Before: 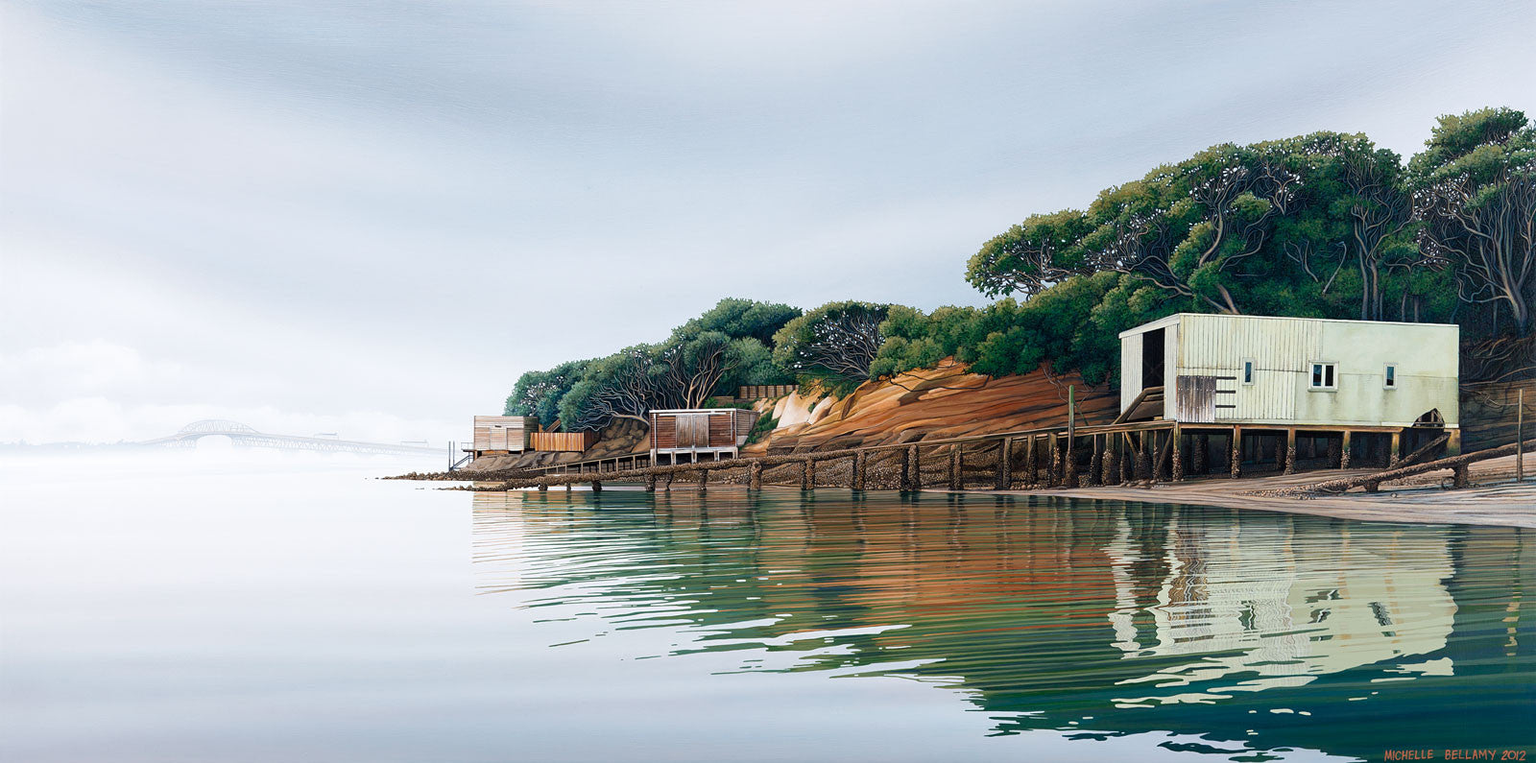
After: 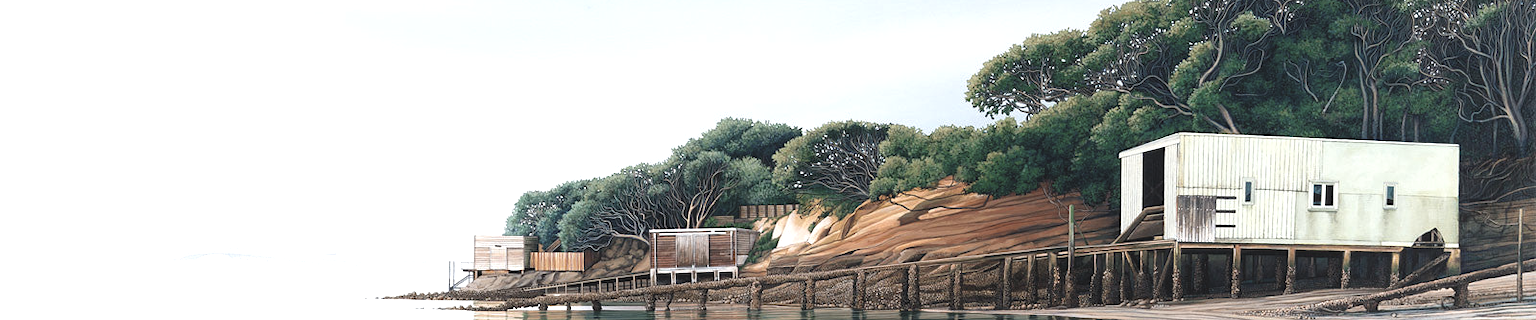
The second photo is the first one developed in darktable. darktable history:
exposure: black level correction -0.005, exposure 0.618 EV, compensate exposure bias true, compensate highlight preservation false
contrast brightness saturation: contrast -0.048, saturation -0.397
crop and rotate: top 23.653%, bottom 34.21%
color calibration: illuminant same as pipeline (D50), adaptation XYZ, x 0.346, y 0.358, temperature 5019.44 K
